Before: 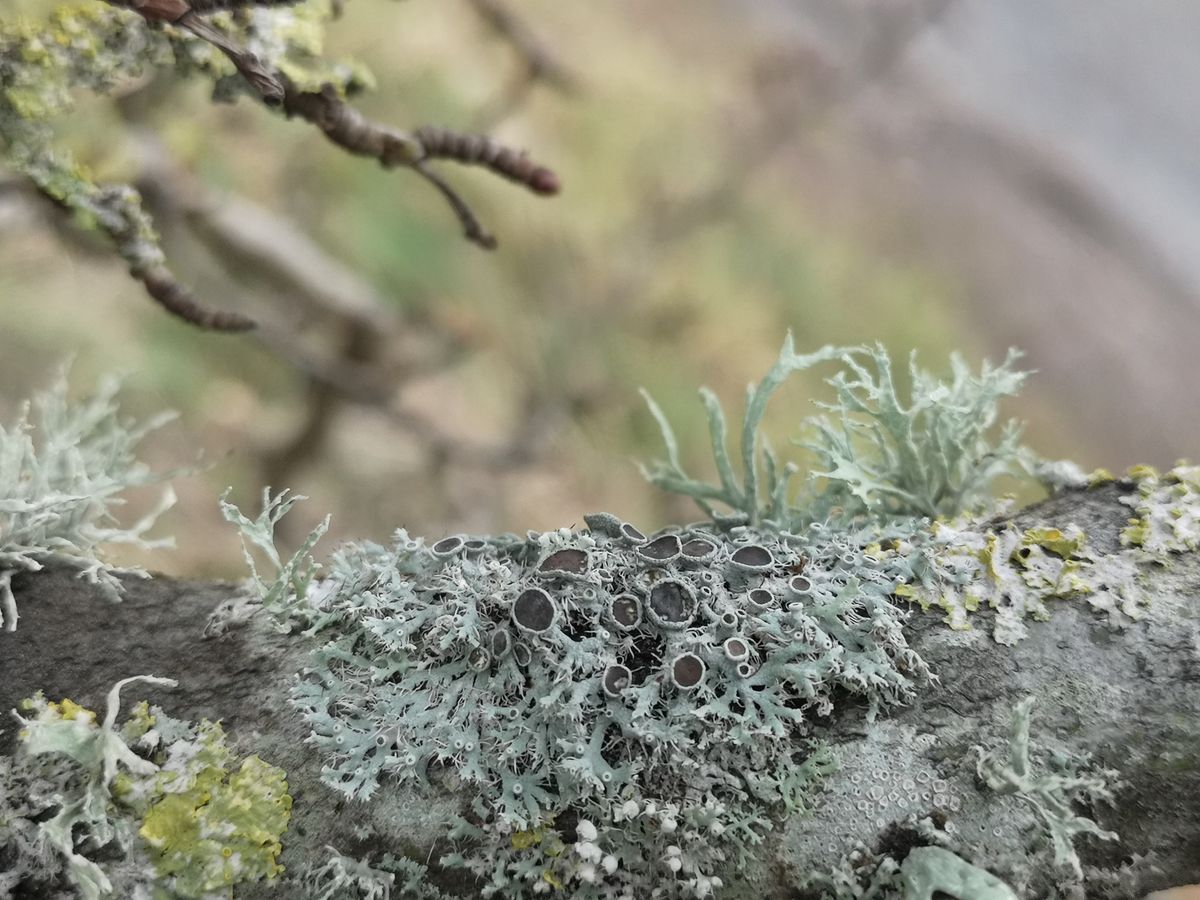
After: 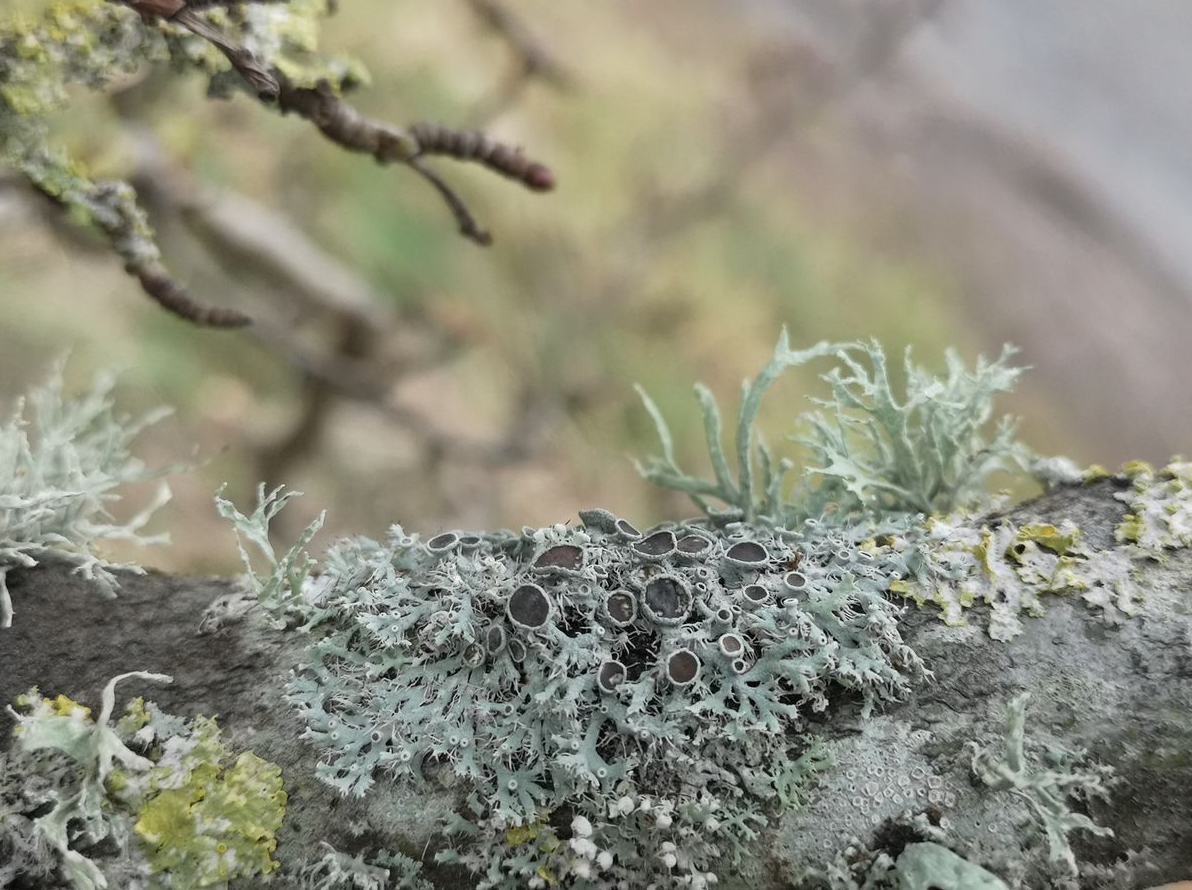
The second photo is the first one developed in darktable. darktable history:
crop: left 0.458%, top 0.504%, right 0.203%, bottom 0.539%
tone equalizer: edges refinement/feathering 500, mask exposure compensation -1.57 EV, preserve details no
